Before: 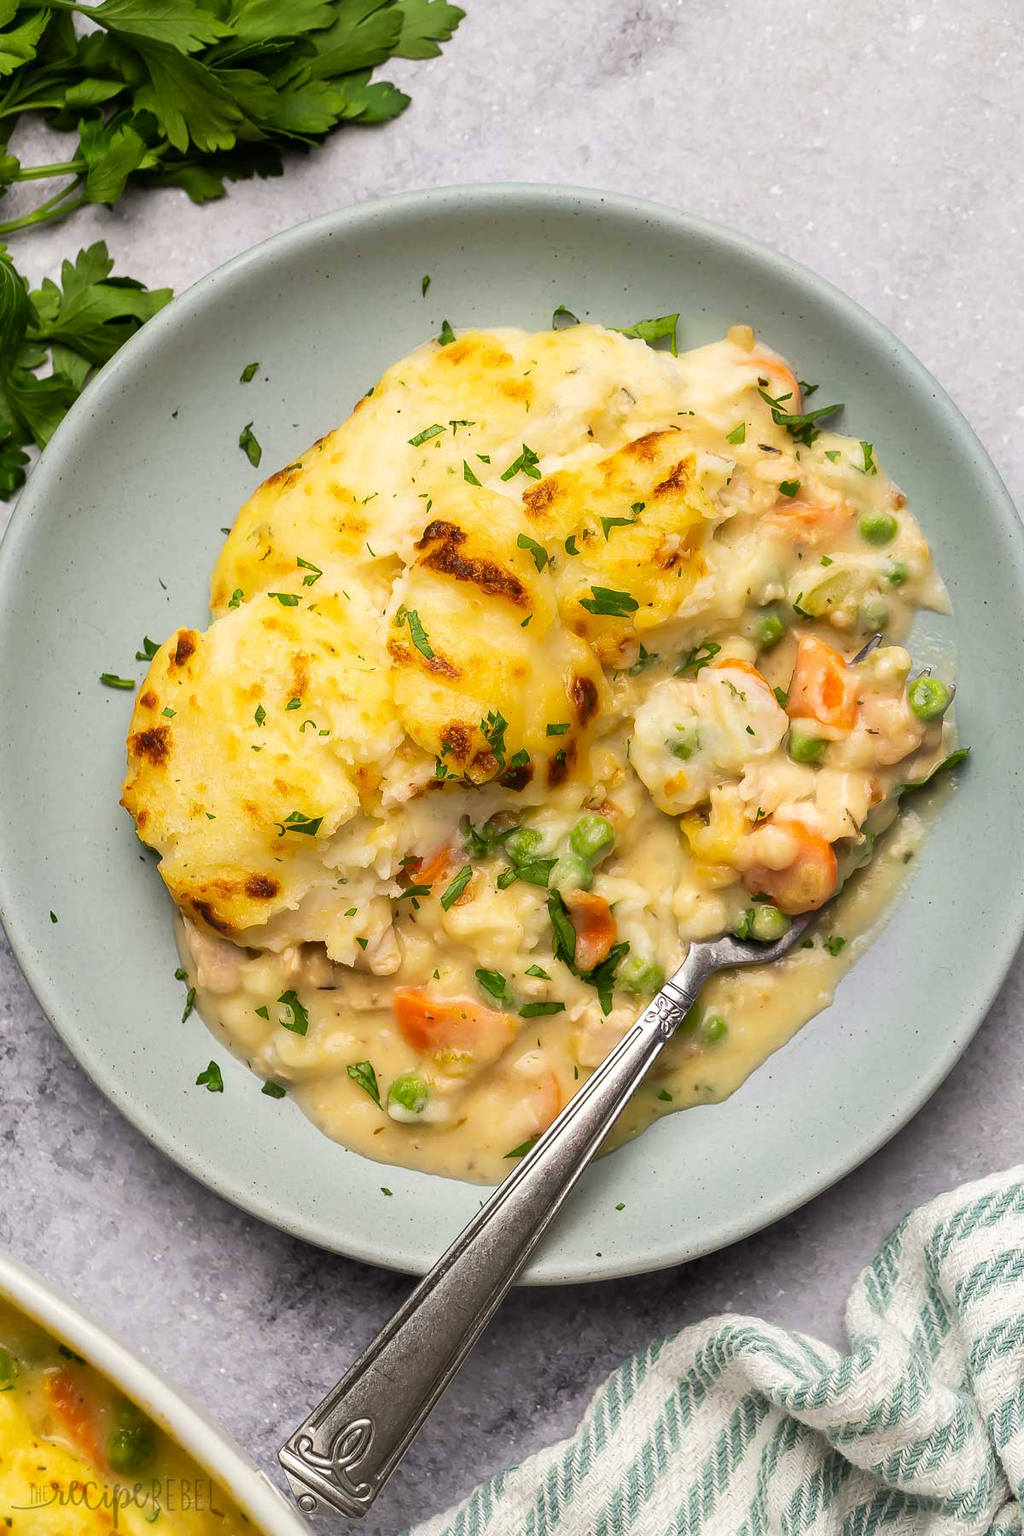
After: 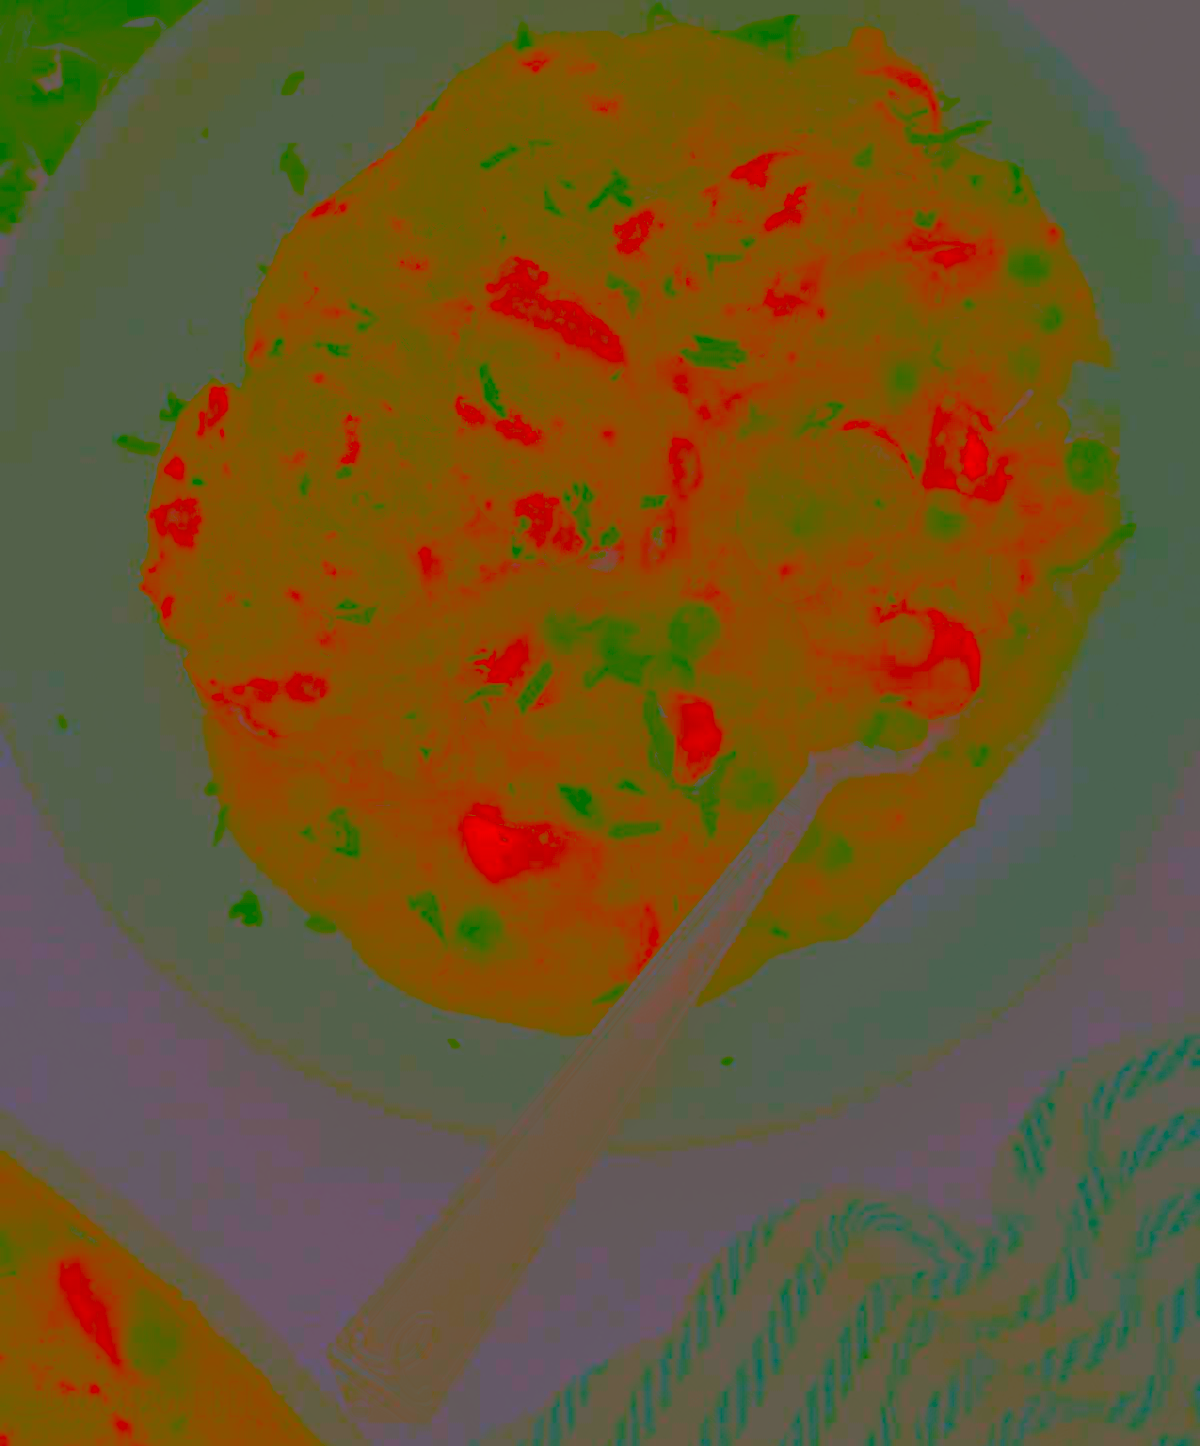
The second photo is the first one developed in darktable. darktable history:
color balance rgb: perceptual saturation grading › global saturation 15.123%, perceptual brilliance grading › global brilliance 17.262%, global vibrance 20%
crop and rotate: top 19.629%
exposure: compensate highlight preservation false
contrast brightness saturation: contrast -0.988, brightness -0.179, saturation 0.734
